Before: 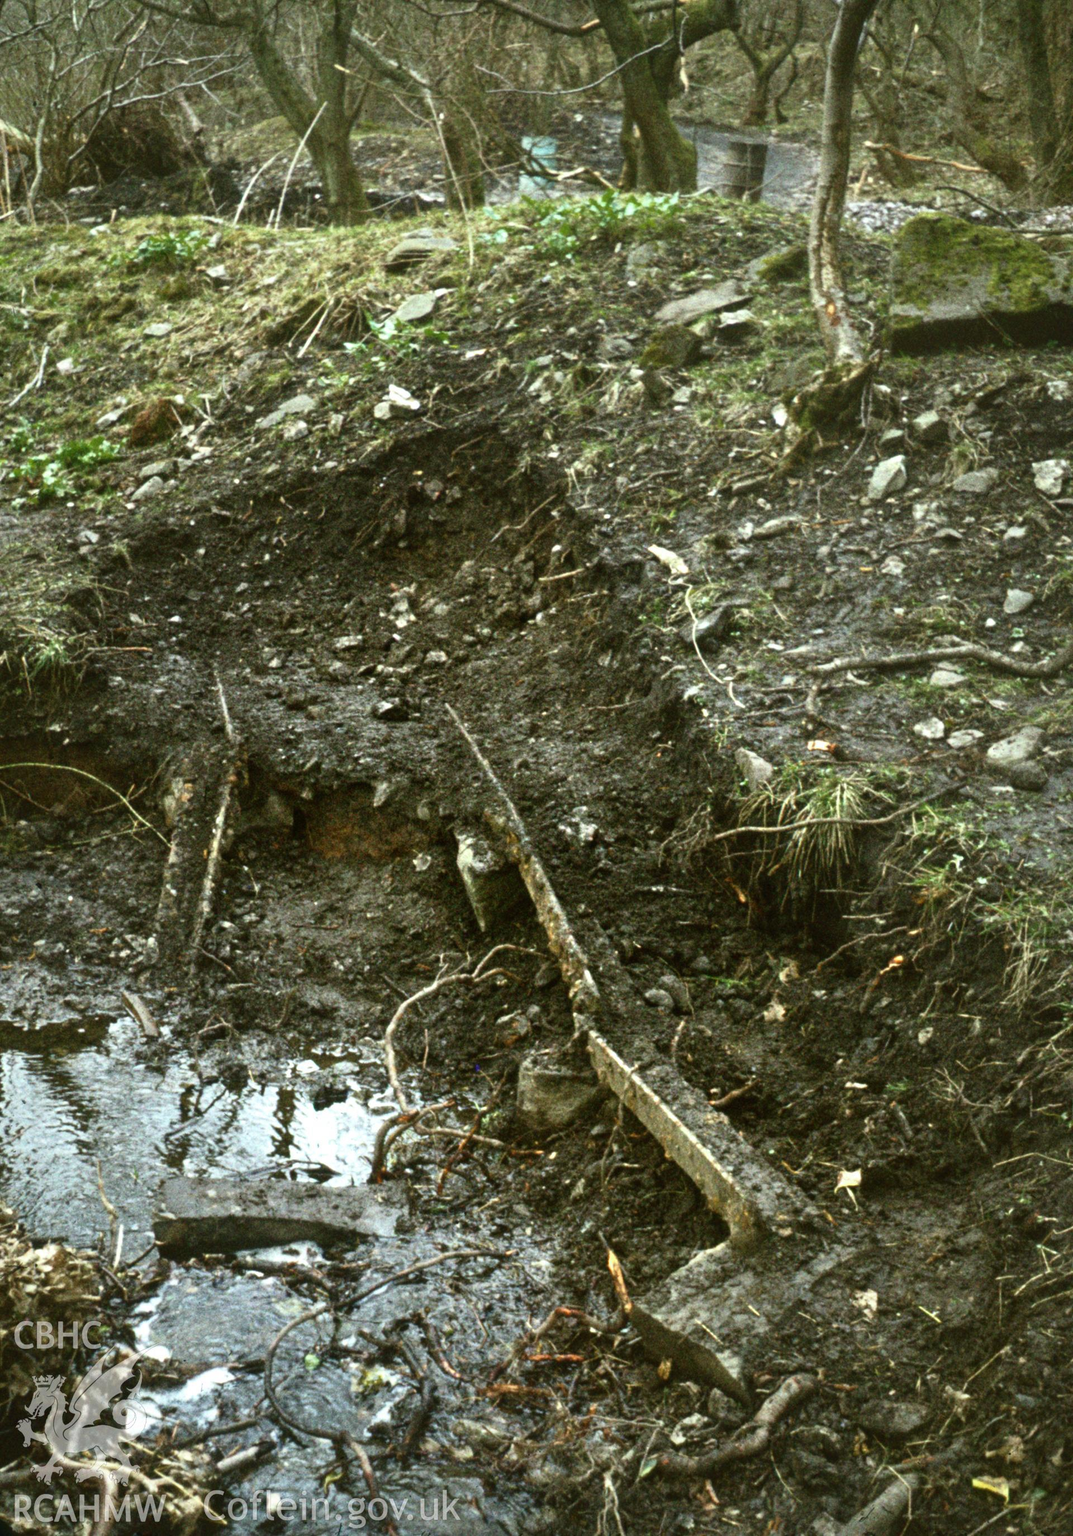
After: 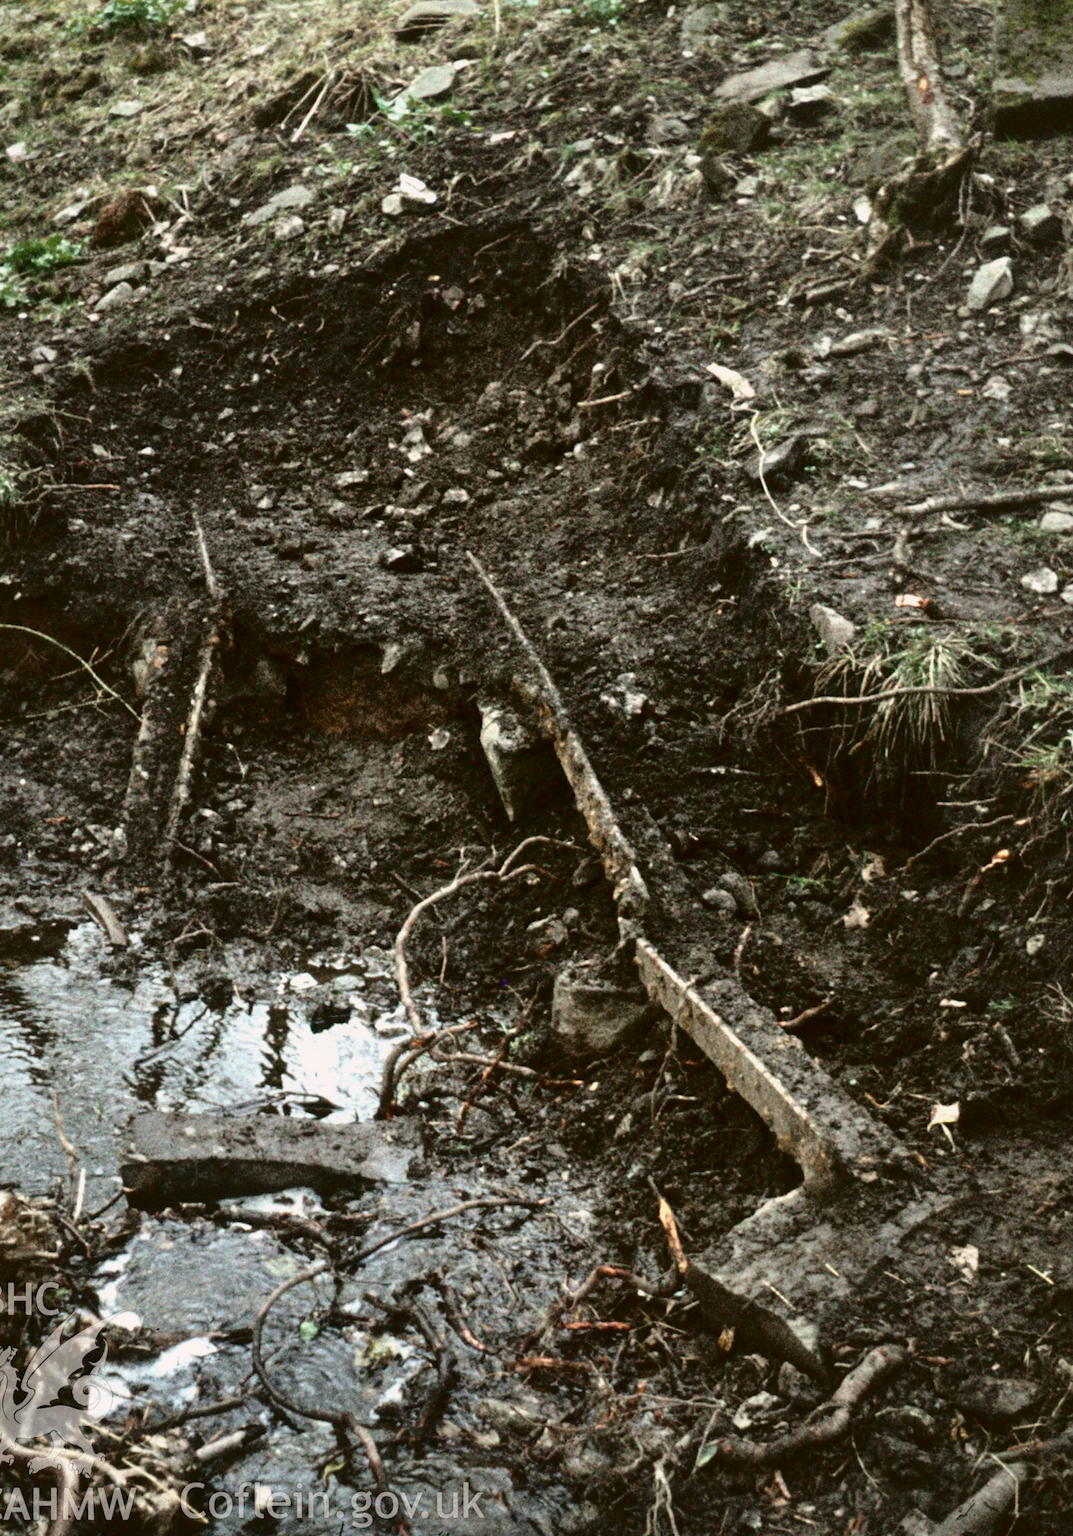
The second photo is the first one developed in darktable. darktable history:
crop and rotate: left 4.842%, top 15.51%, right 10.668%
contrast brightness saturation: contrast 0.1, saturation -0.36
tone equalizer: on, module defaults
tone curve: curves: ch0 [(0, 0.013) (0.175, 0.11) (0.337, 0.304) (0.498, 0.485) (0.78, 0.742) (0.993, 0.954)]; ch1 [(0, 0) (0.294, 0.184) (0.359, 0.34) (0.362, 0.35) (0.43, 0.41) (0.469, 0.463) (0.495, 0.502) (0.54, 0.563) (0.612, 0.641) (1, 1)]; ch2 [(0, 0) (0.44, 0.437) (0.495, 0.502) (0.524, 0.534) (0.557, 0.56) (0.634, 0.654) (0.728, 0.722) (1, 1)], color space Lab, independent channels, preserve colors none
